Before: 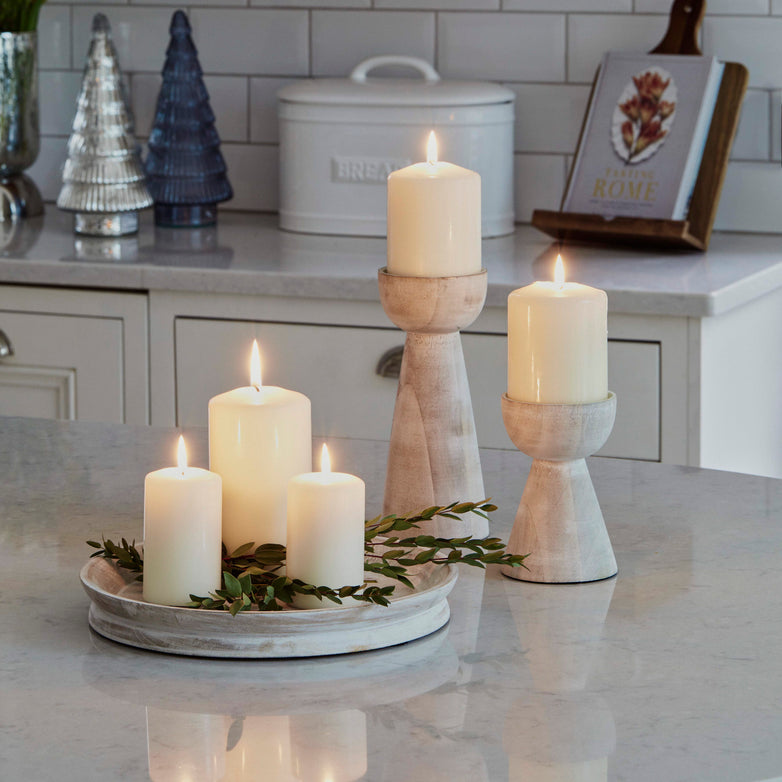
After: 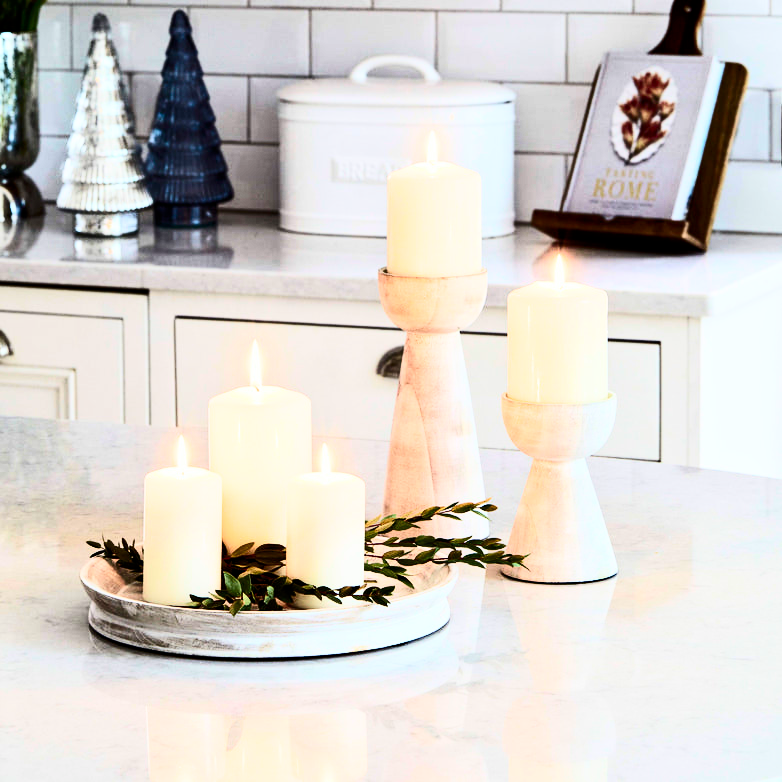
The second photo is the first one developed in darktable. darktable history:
filmic rgb: middle gray luminance 9.79%, black relative exposure -8.62 EV, white relative exposure 3.33 EV, target black luminance 0%, hardness 5.2, latitude 44.62%, contrast 1.308, highlights saturation mix 5.98%, shadows ↔ highlights balance 24.17%
exposure: black level correction 0, exposure 1.031 EV, compensate highlight preservation false
contrast brightness saturation: contrast 0.401, brightness 0.043, saturation 0.257
